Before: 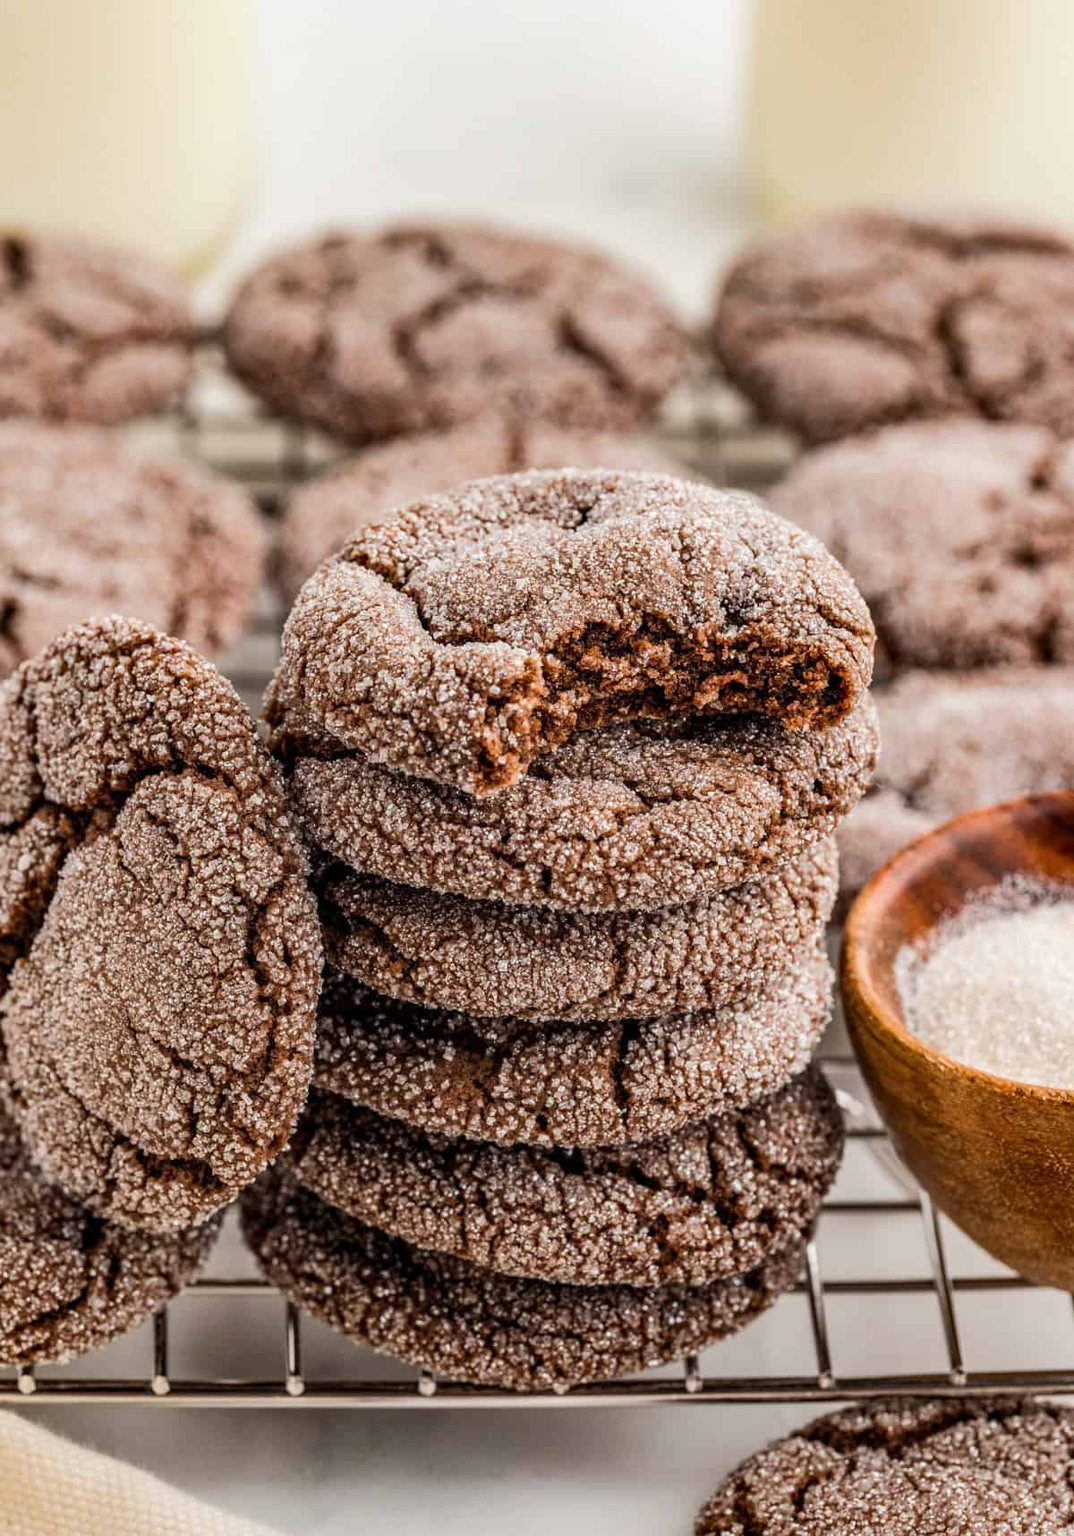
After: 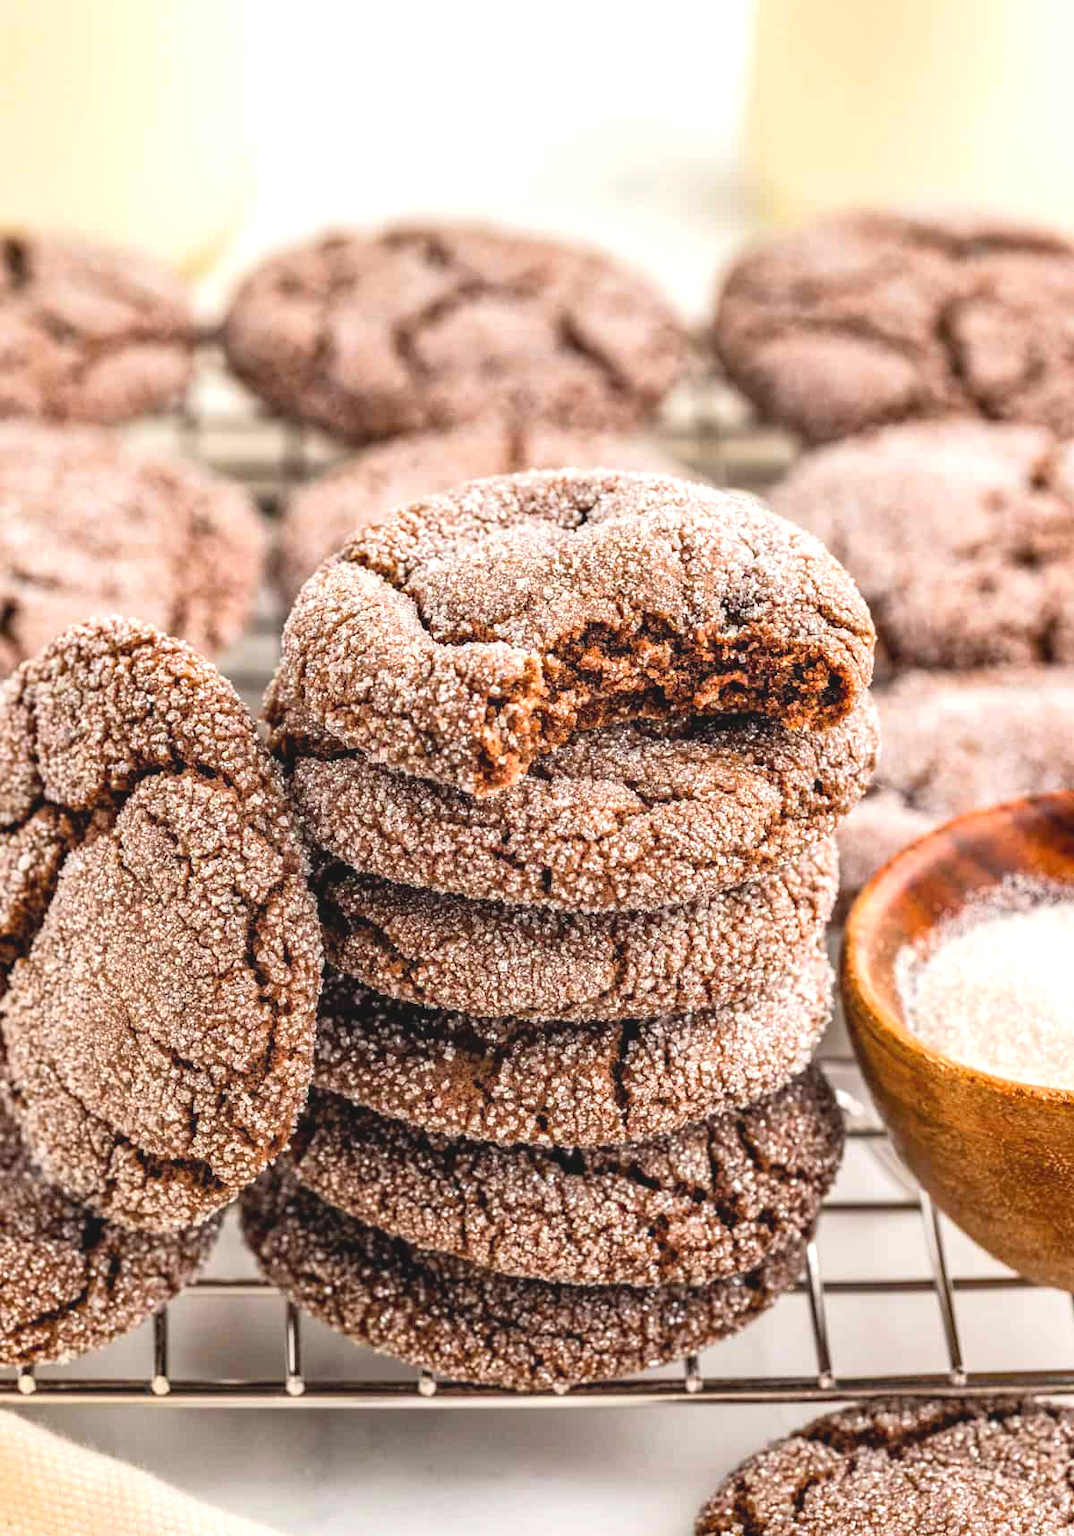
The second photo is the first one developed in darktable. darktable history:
local contrast: mode bilateral grid, contrast 10, coarseness 25, detail 115%, midtone range 0.2
exposure: black level correction 0, exposure 0.7 EV, compensate exposure bias true, compensate highlight preservation false
contrast brightness saturation: contrast -0.1, brightness 0.05, saturation 0.08
